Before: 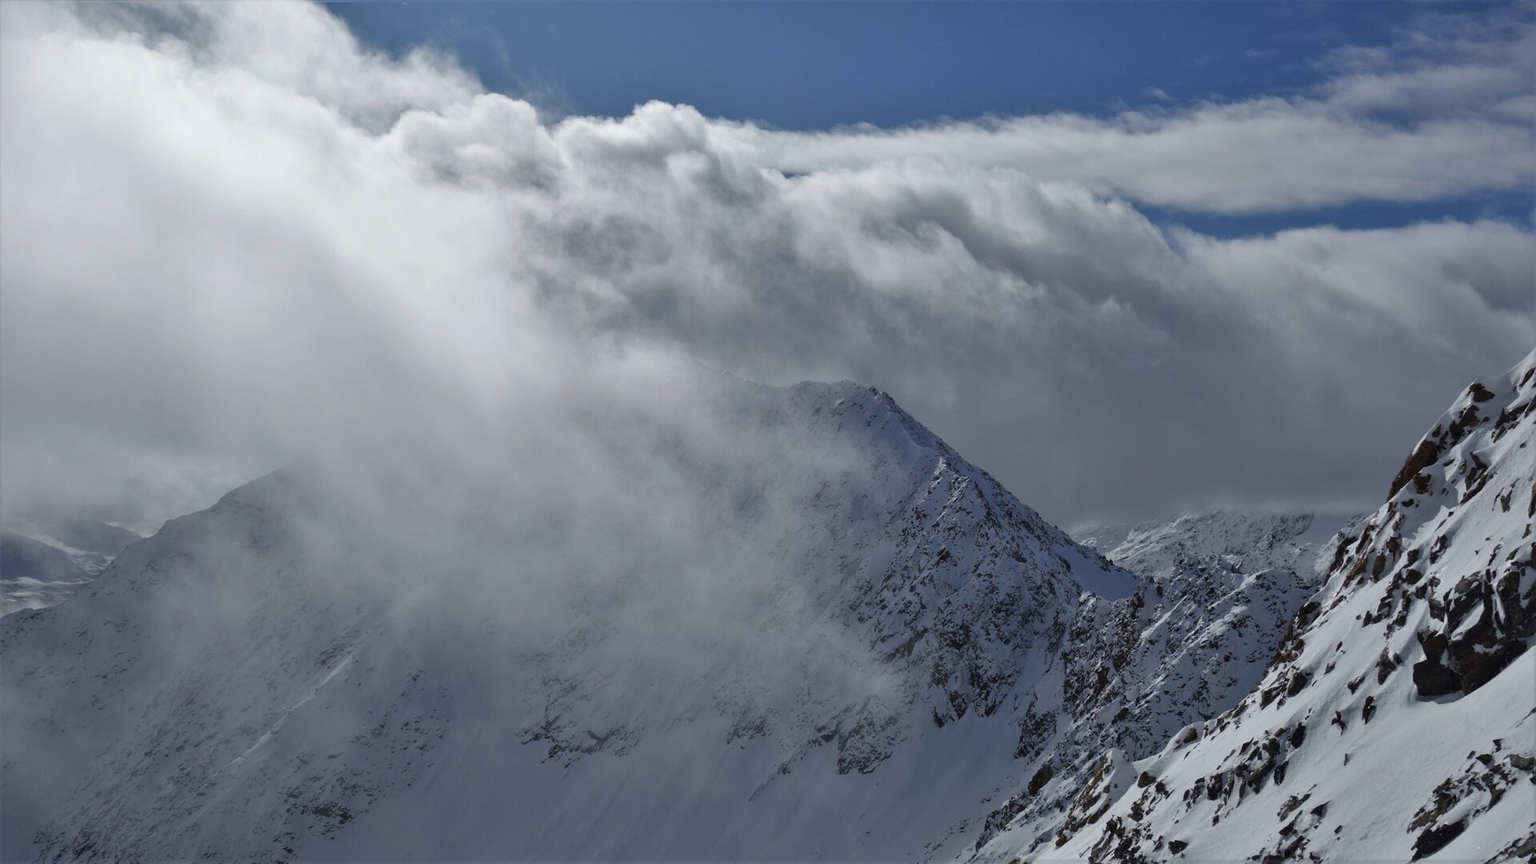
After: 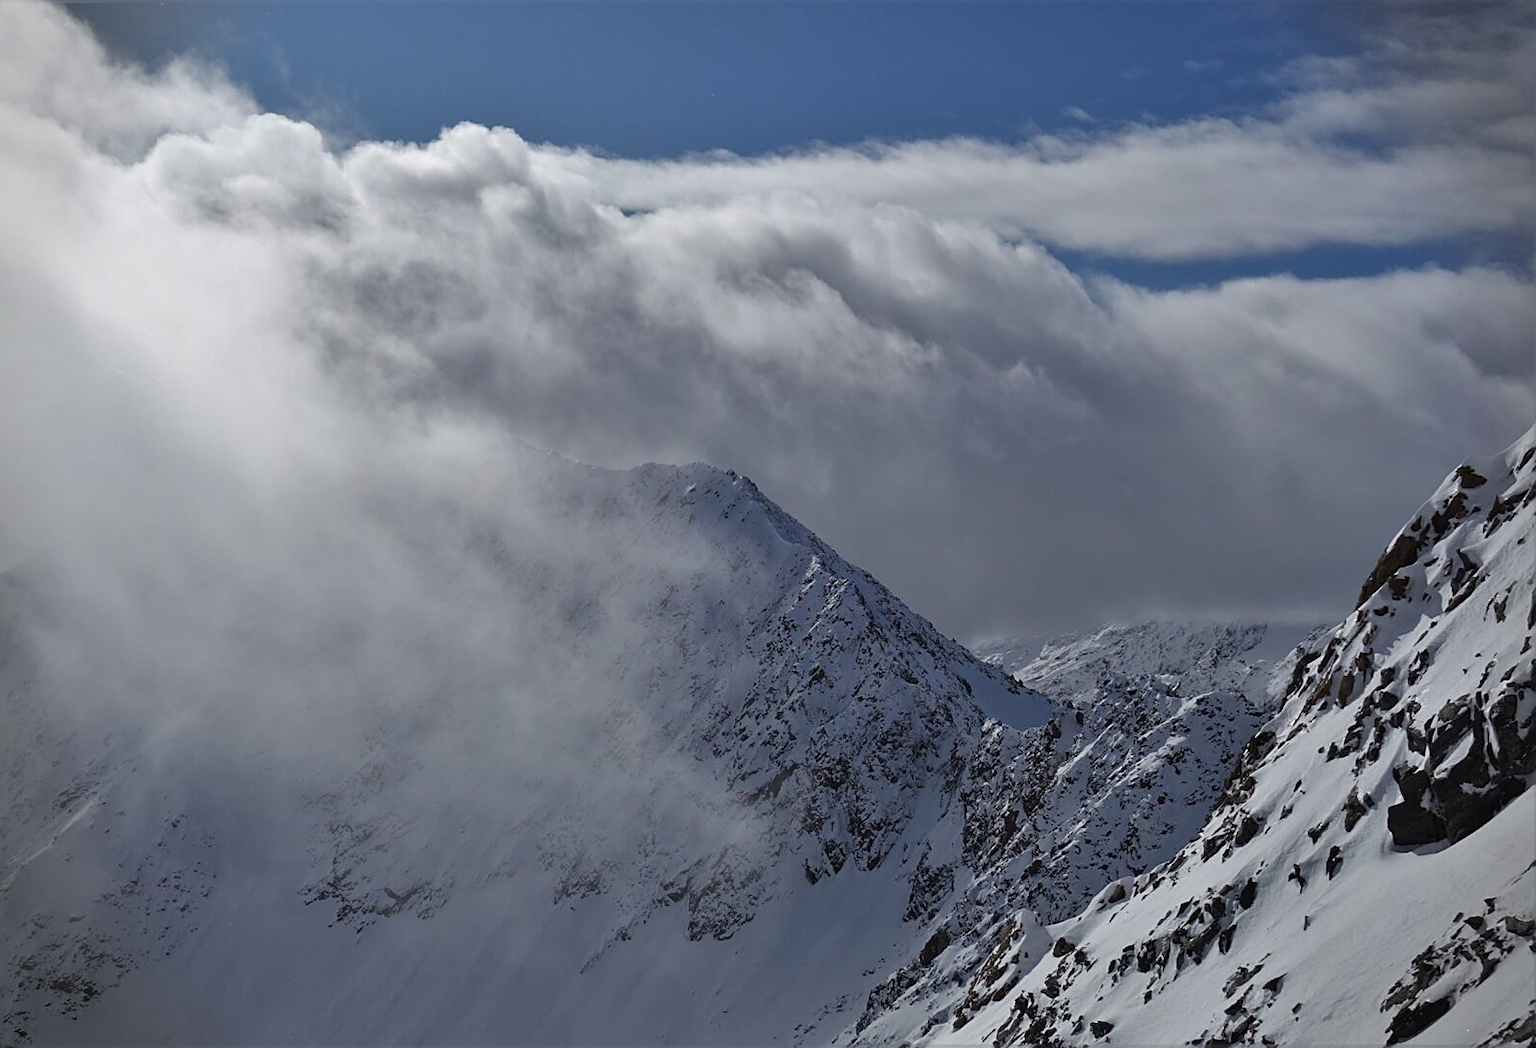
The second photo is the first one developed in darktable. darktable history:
vignetting: fall-off start 87.94%, fall-off radius 23.73%, brightness -0.282, dithering 16-bit output
sharpen: on, module defaults
crop: left 17.676%, bottom 0.037%
